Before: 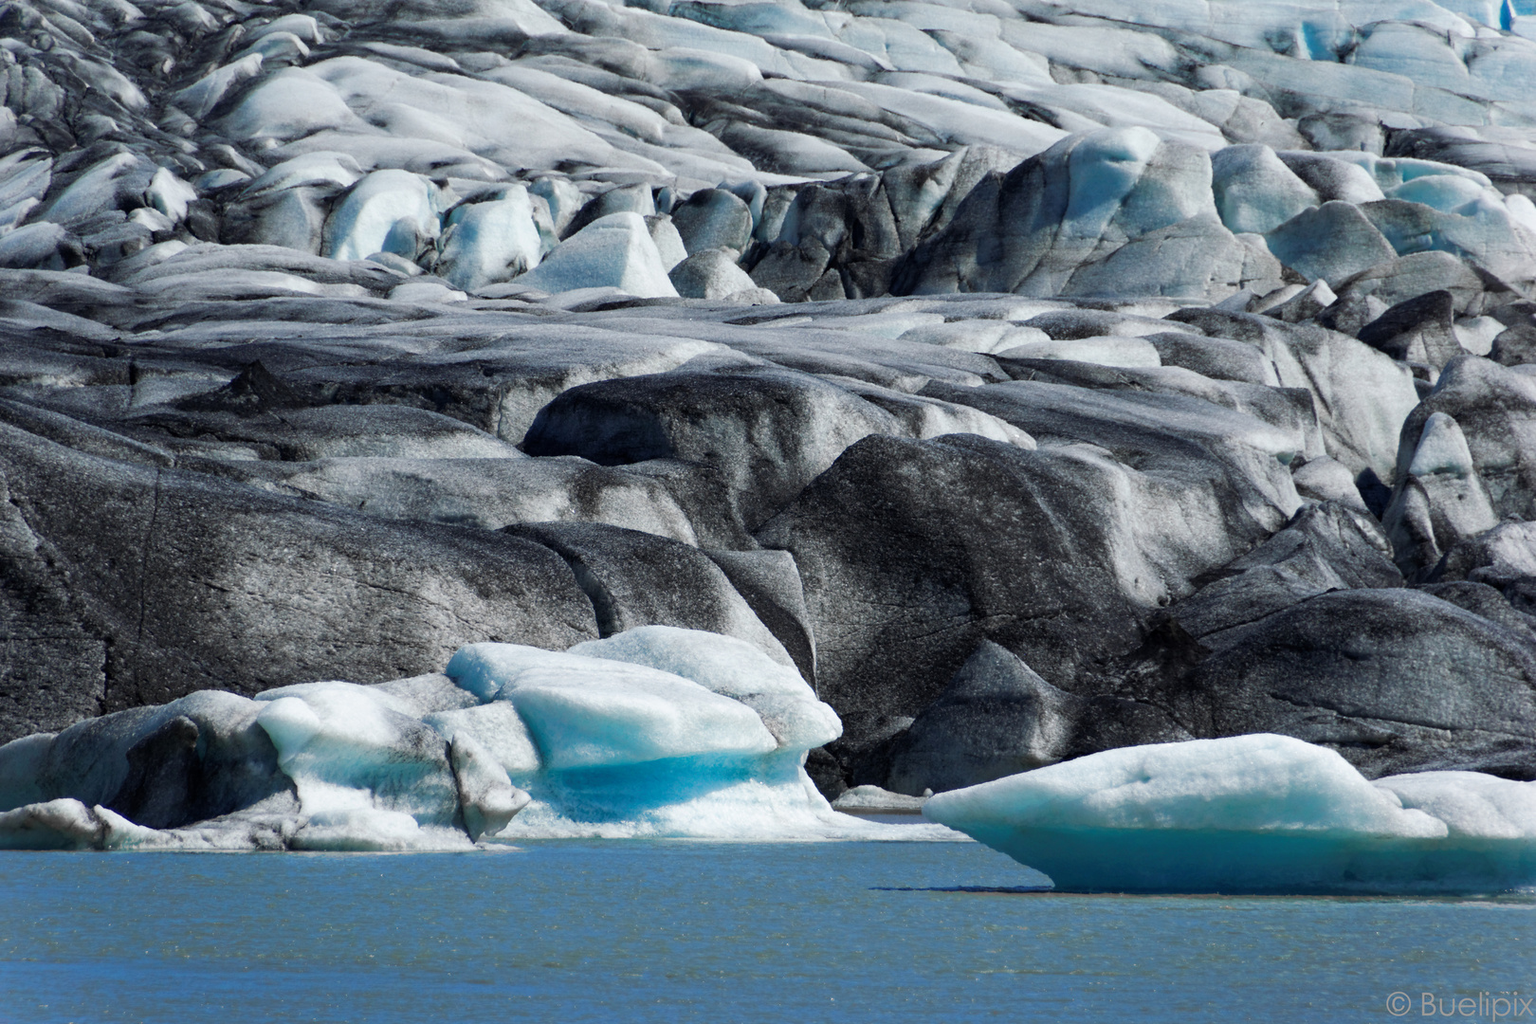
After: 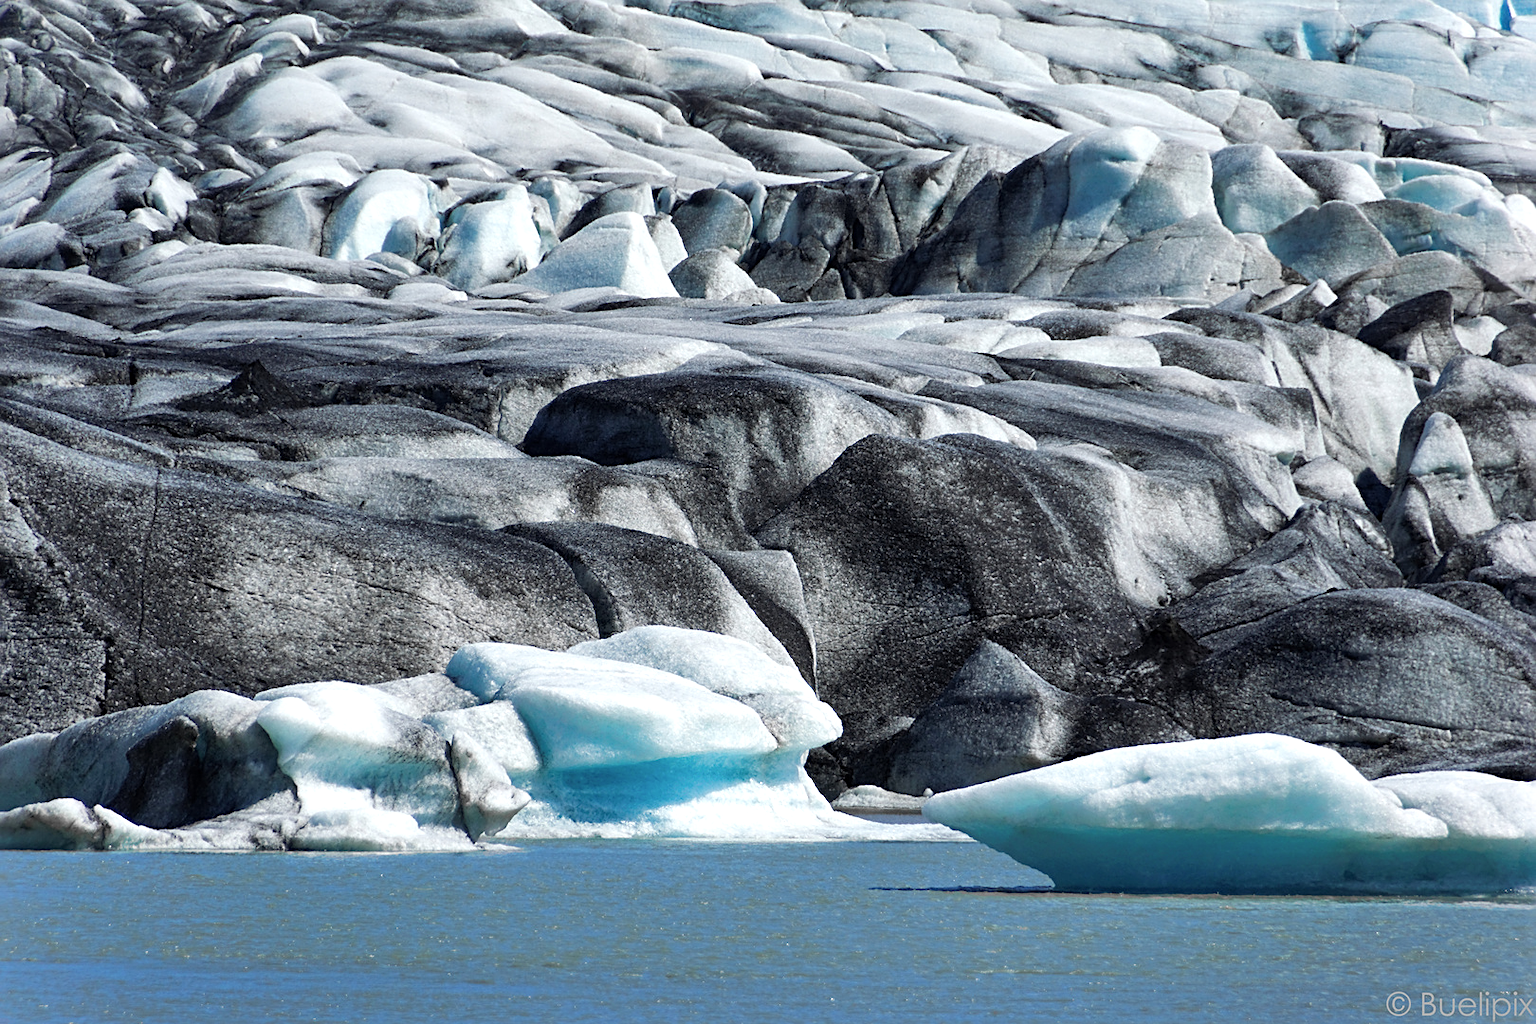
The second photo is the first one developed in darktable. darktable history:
shadows and highlights: radius 110.86, shadows 51.09, white point adjustment 9.16, highlights -4.17, highlights color adjustment 32.2%, soften with gaussian
sharpen: on, module defaults
